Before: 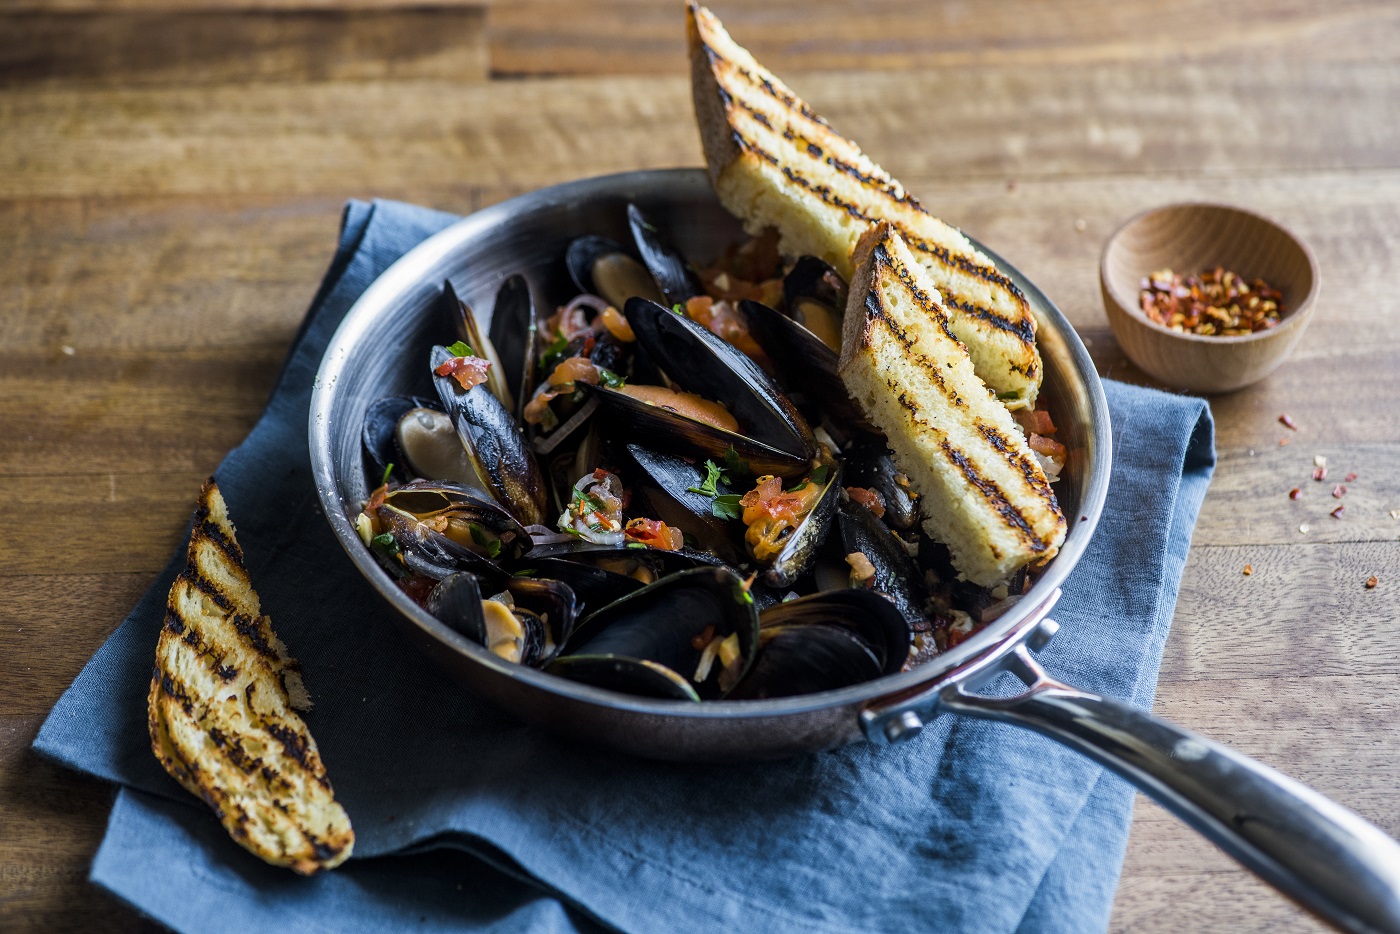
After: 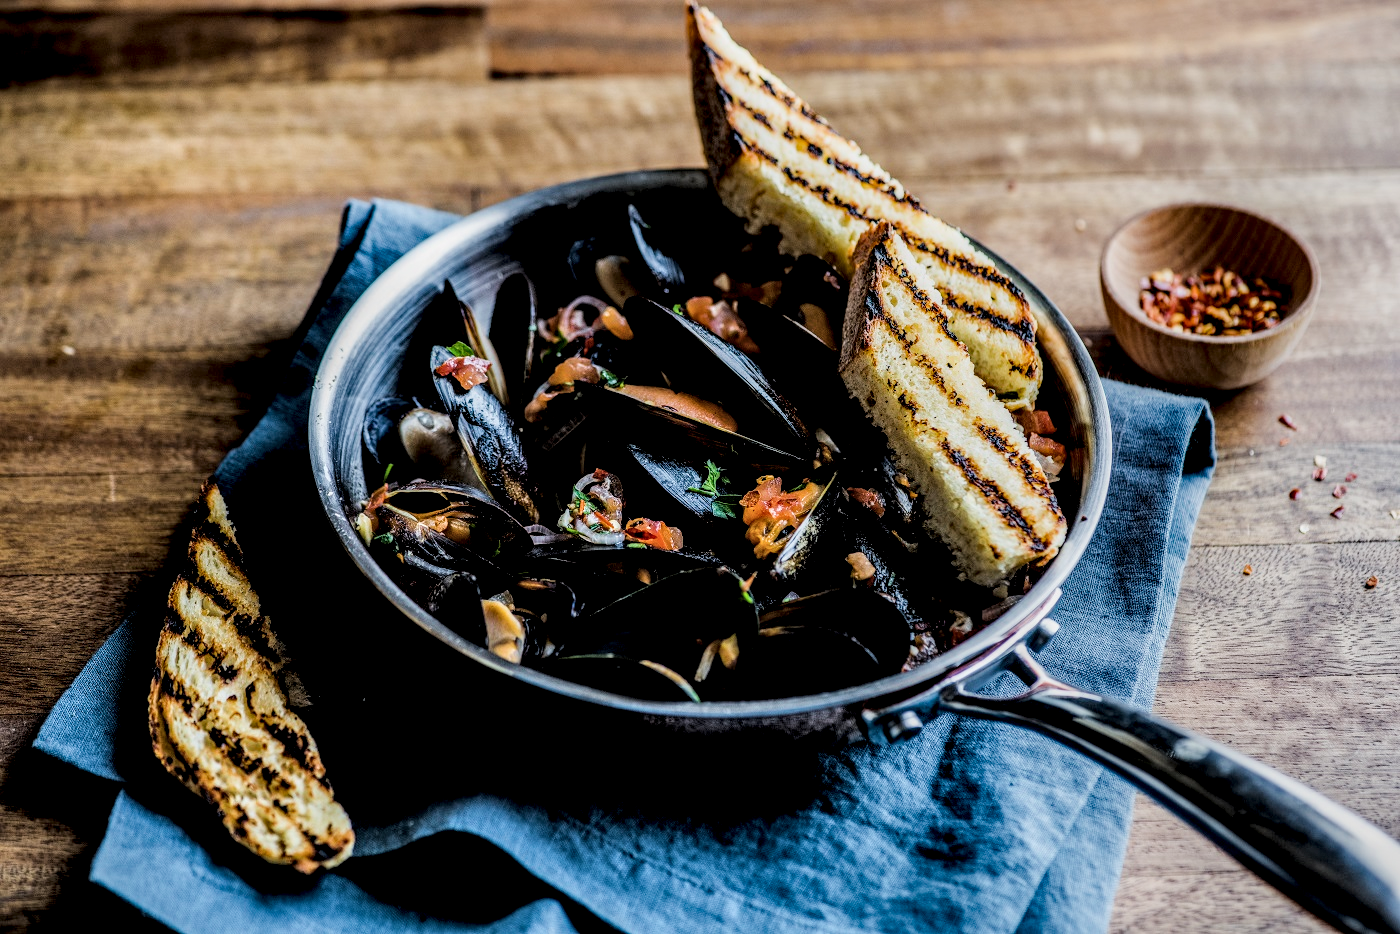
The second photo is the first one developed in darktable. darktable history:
filmic rgb: black relative exposure -4.14 EV, white relative exposure 5.1 EV, hardness 2.11, contrast 1.165
local contrast: highlights 19%, detail 186%
